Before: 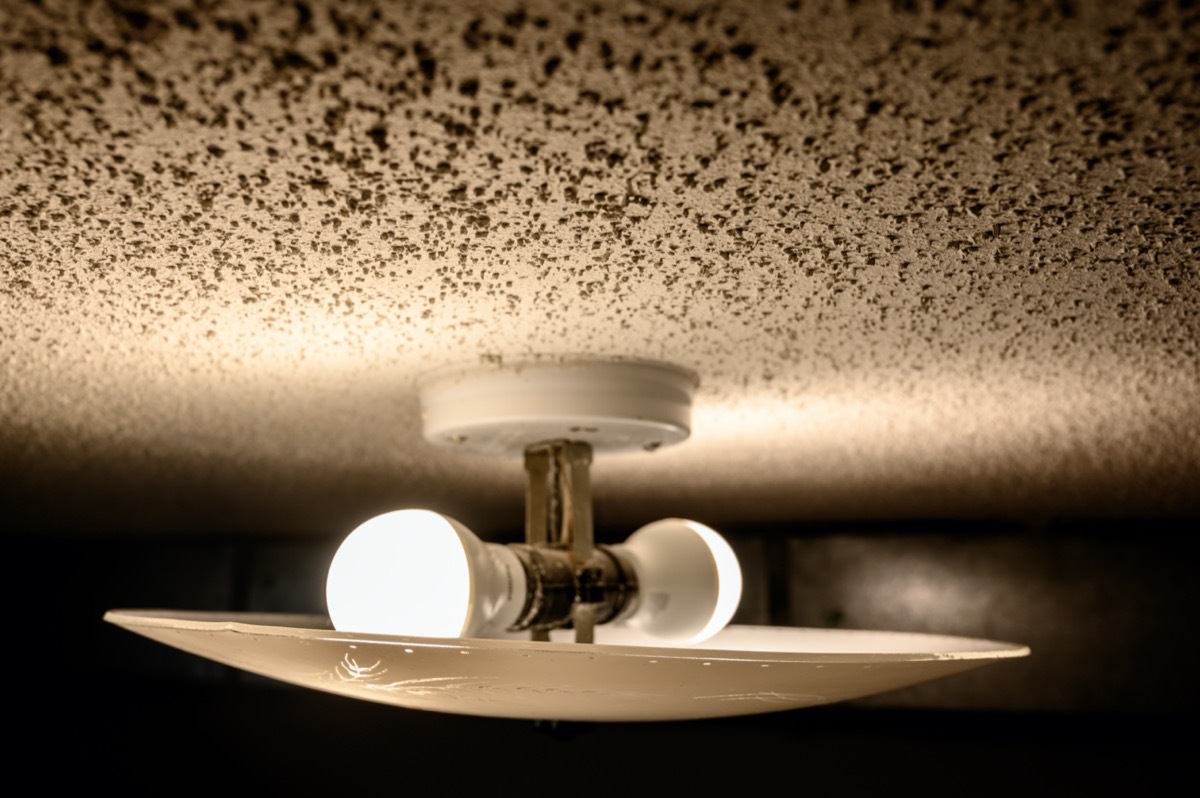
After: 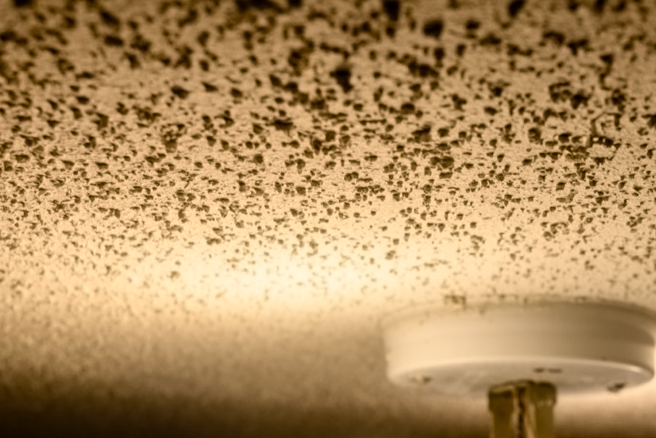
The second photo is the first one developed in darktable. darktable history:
color balance rgb: perceptual saturation grading › global saturation 30%, global vibrance 20%
crop and rotate: left 3.047%, top 7.509%, right 42.236%, bottom 37.598%
contrast equalizer: y [[0.5 ×6], [0.5 ×6], [0.5 ×6], [0 ×6], [0, 0.039, 0.251, 0.29, 0.293, 0.292]]
